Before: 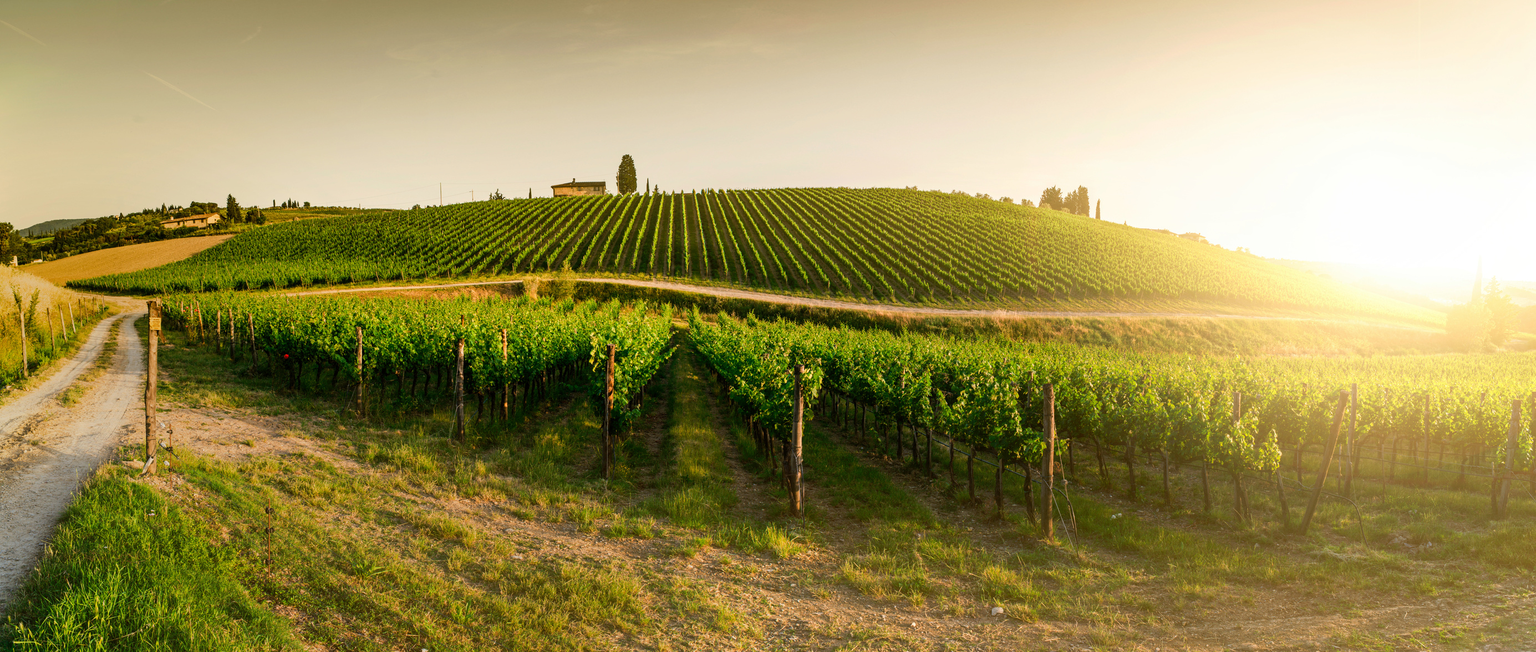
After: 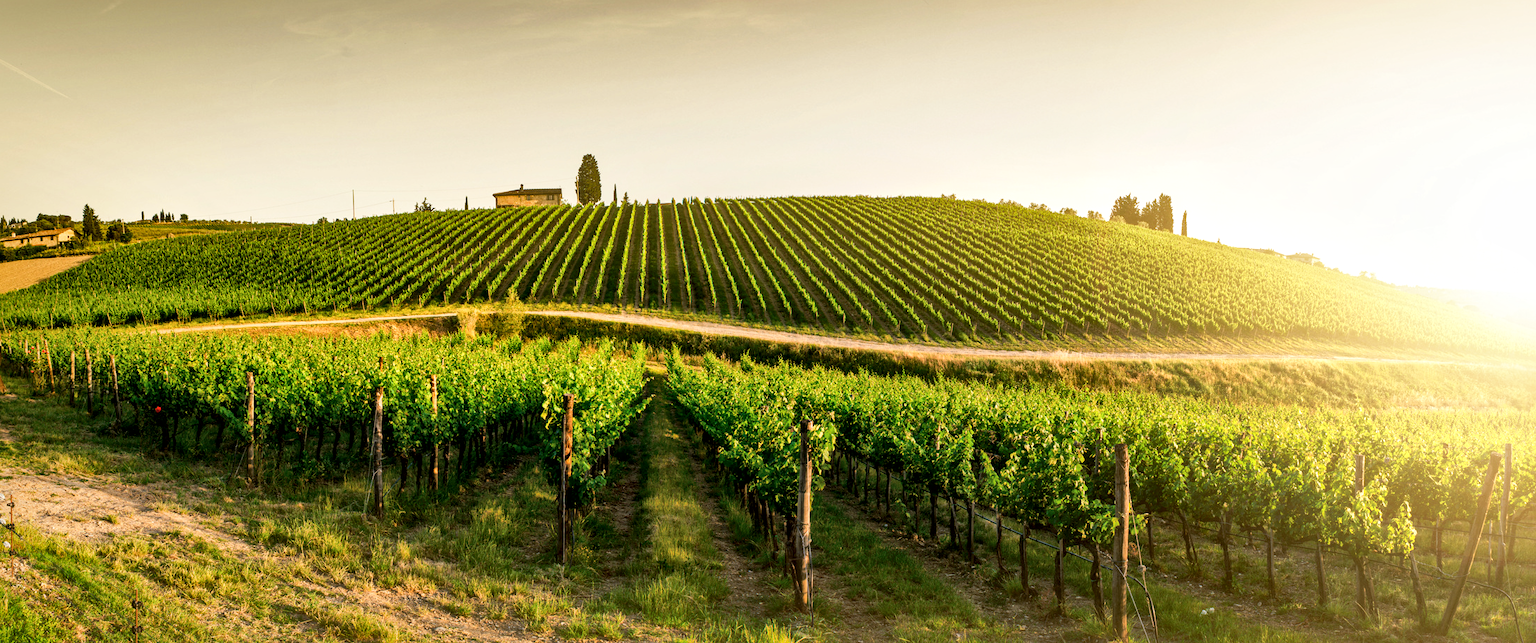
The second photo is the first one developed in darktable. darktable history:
base curve: curves: ch0 [(0, 0) (0.666, 0.806) (1, 1)], preserve colors none
crop and rotate: left 10.539%, top 5.091%, right 10.342%, bottom 16.801%
local contrast: mode bilateral grid, contrast 19, coarseness 49, detail 171%, midtone range 0.2
shadows and highlights: shadows 25.52, highlights -26.5
